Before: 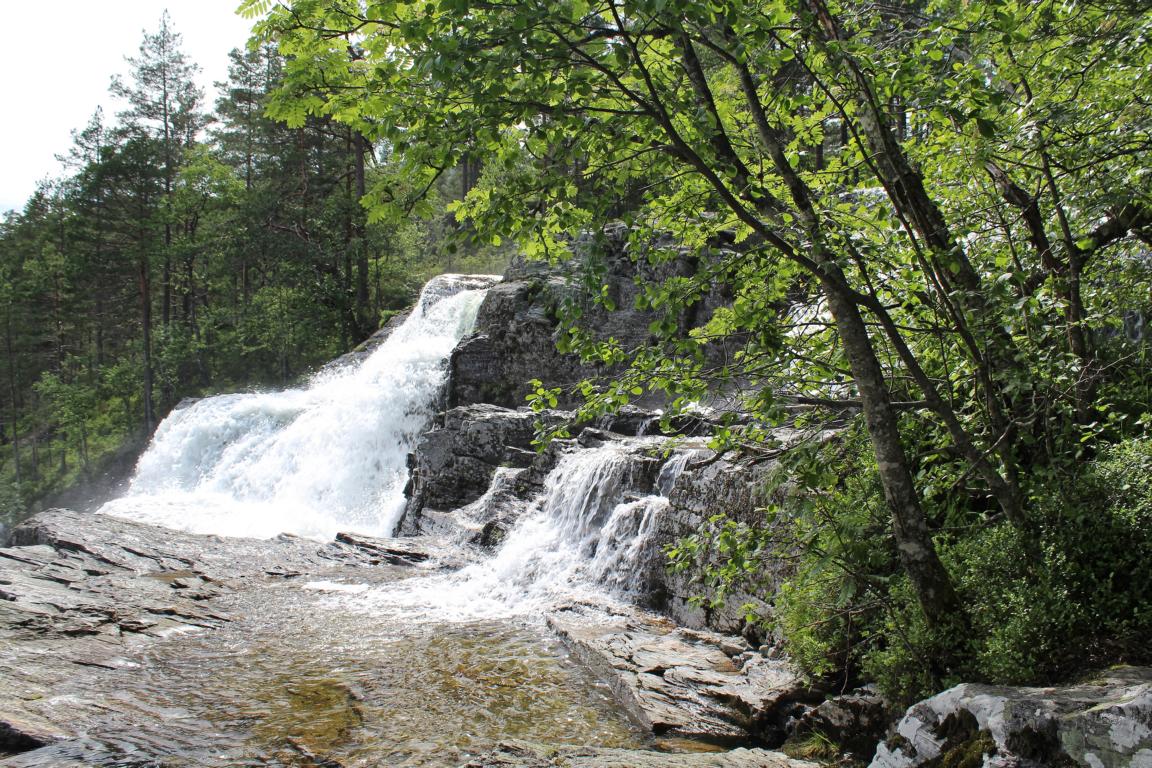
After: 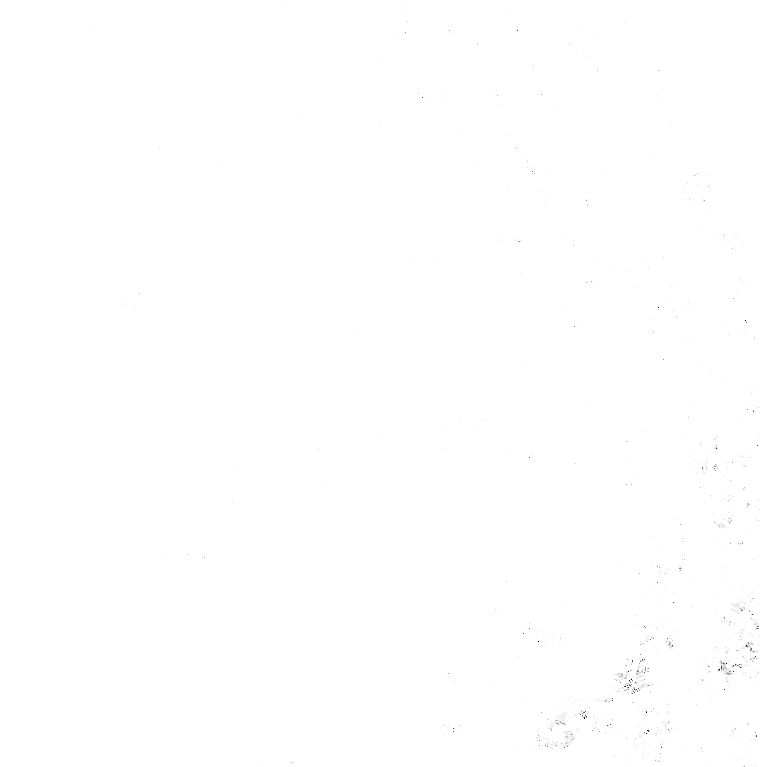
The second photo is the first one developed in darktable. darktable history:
crop and rotate: left 18.442%, right 15.508%
monochrome: on, module defaults
white balance: red 0.871, blue 1.249
base curve: curves: ch0 [(0, 0) (0.028, 0.03) (0.121, 0.232) (0.46, 0.748) (0.859, 0.968) (1, 1)], preserve colors none
exposure: exposure 8 EV, compensate highlight preservation false
